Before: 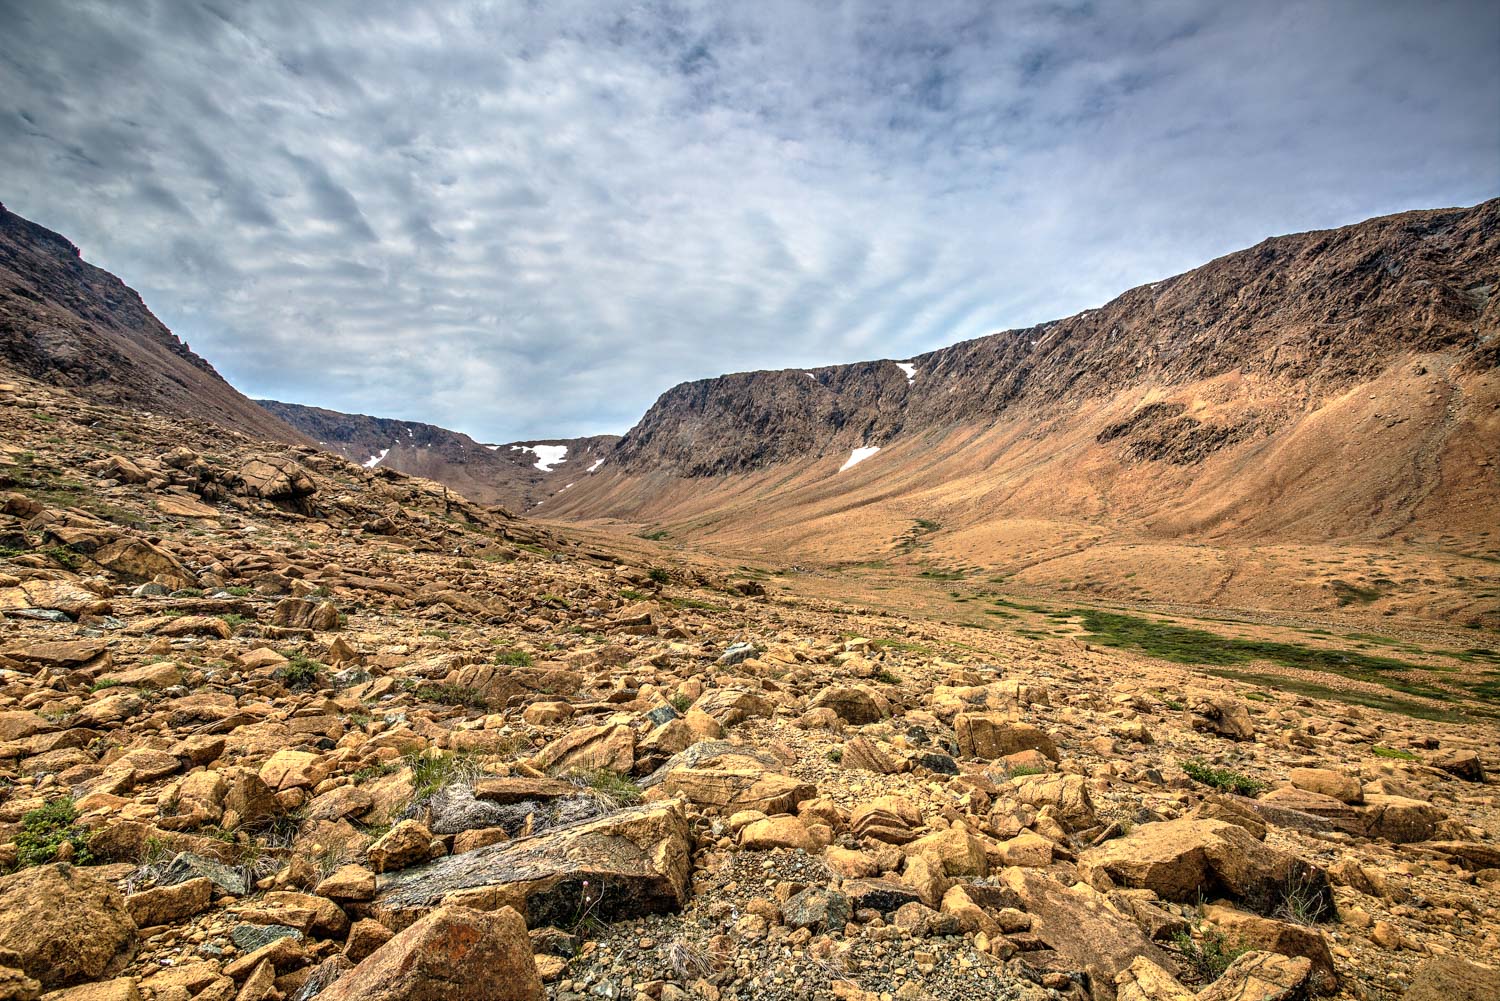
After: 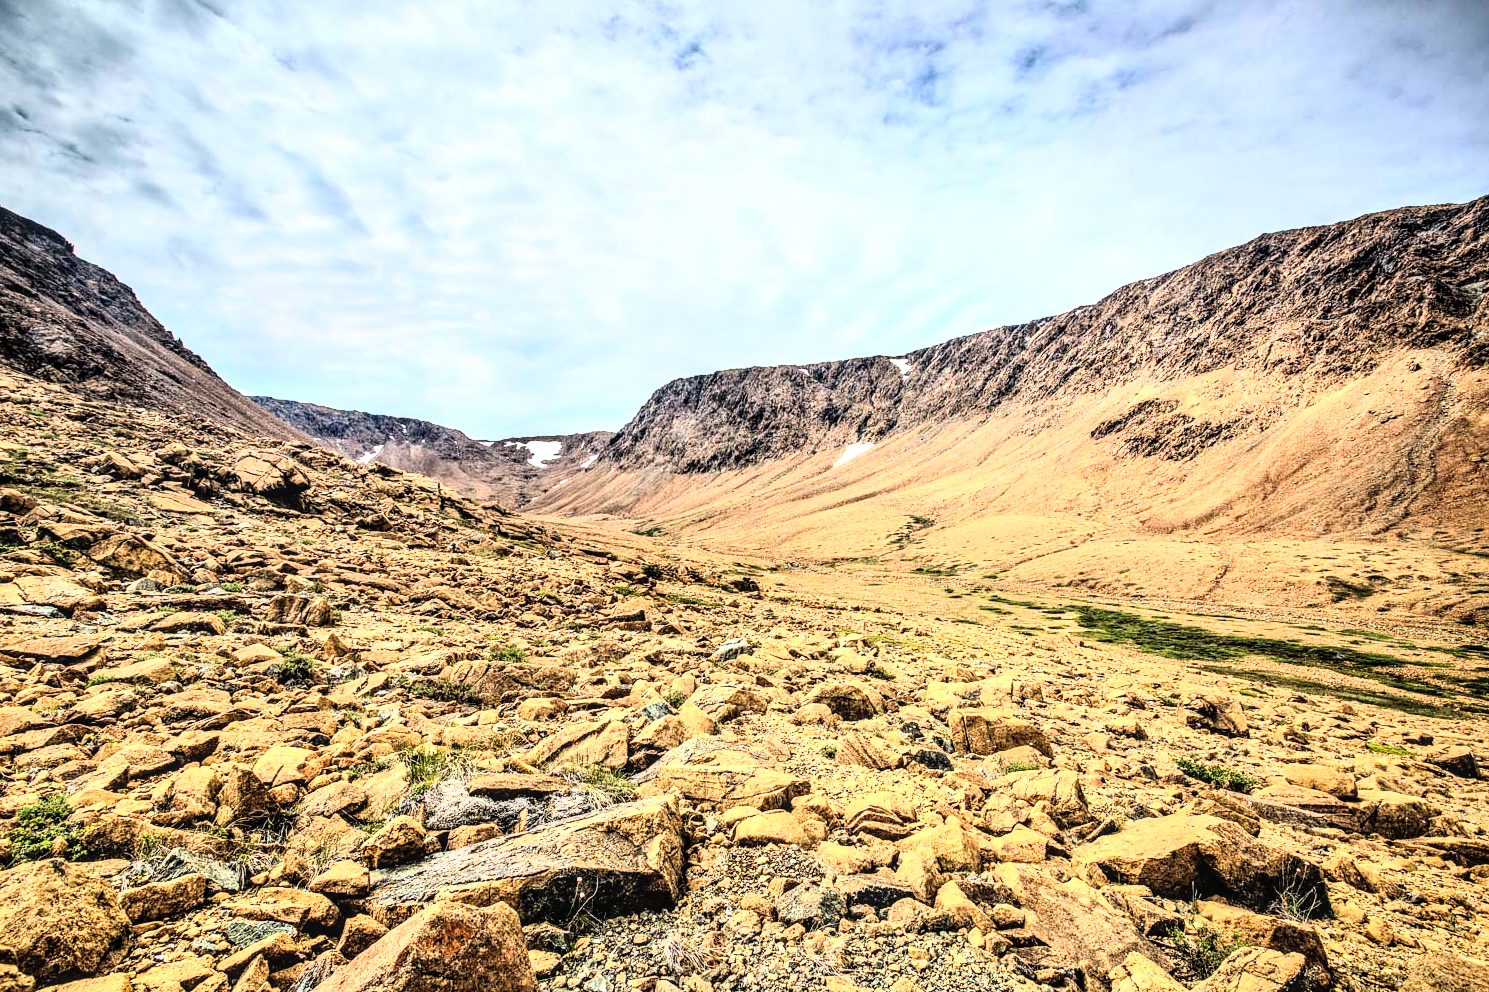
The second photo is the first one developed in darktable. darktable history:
rgb curve: curves: ch0 [(0, 0) (0.21, 0.15) (0.24, 0.21) (0.5, 0.75) (0.75, 0.96) (0.89, 0.99) (1, 1)]; ch1 [(0, 0.02) (0.21, 0.13) (0.25, 0.2) (0.5, 0.67) (0.75, 0.9) (0.89, 0.97) (1, 1)]; ch2 [(0, 0.02) (0.21, 0.13) (0.25, 0.2) (0.5, 0.67) (0.75, 0.9) (0.89, 0.97) (1, 1)], compensate middle gray true
local contrast: detail 130%
crop: left 0.434%, top 0.485%, right 0.244%, bottom 0.386%
